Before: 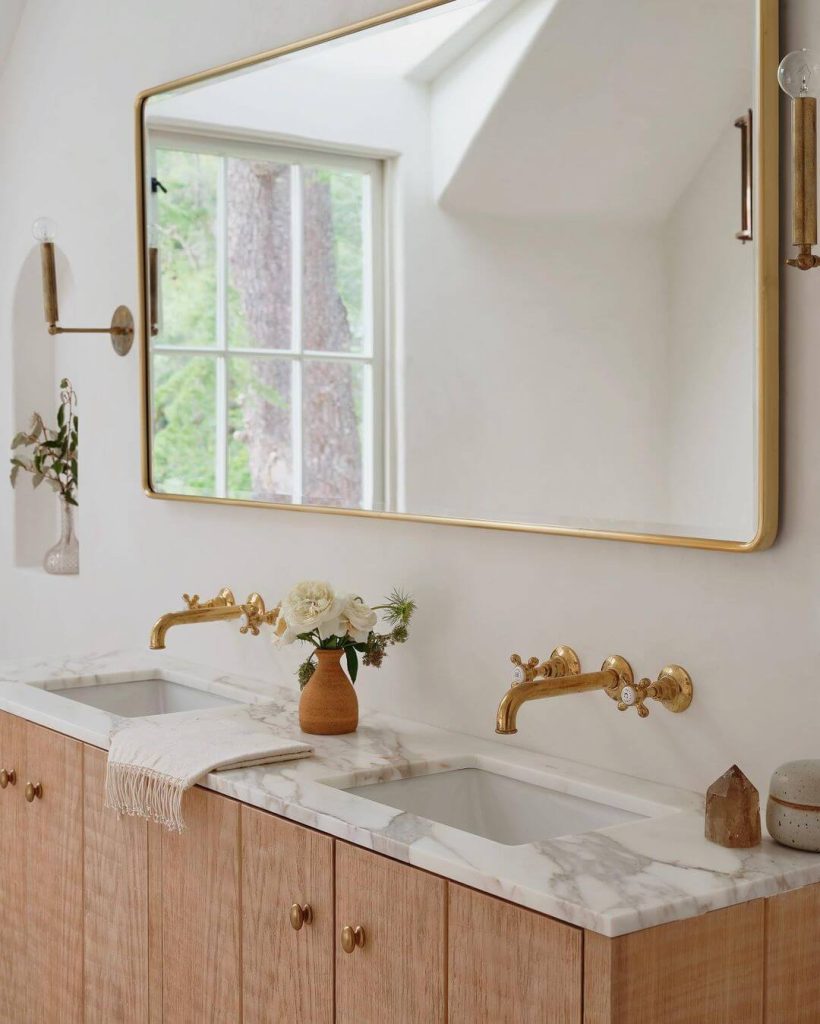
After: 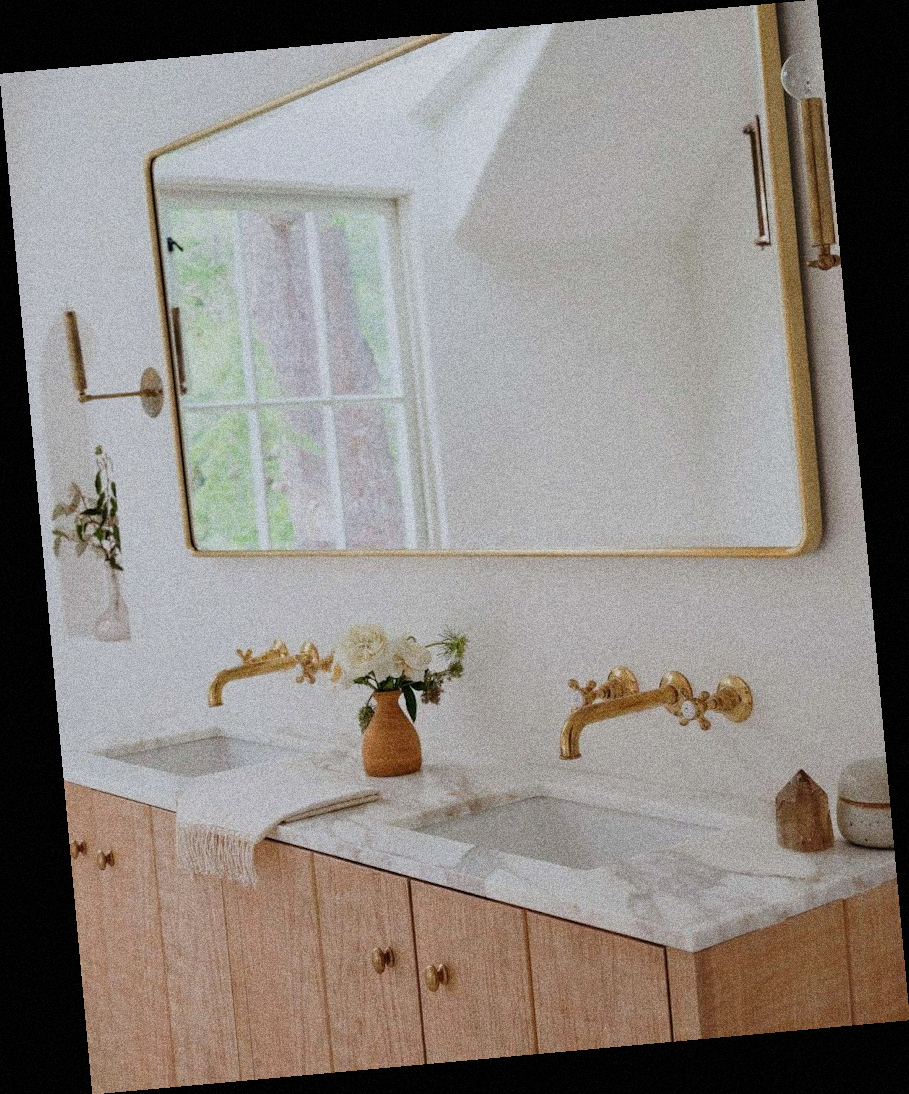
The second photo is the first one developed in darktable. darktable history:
rotate and perspective: rotation -5.2°, automatic cropping off
white balance: red 0.976, blue 1.04
grain: coarseness 14.49 ISO, strength 48.04%, mid-tones bias 35%
filmic rgb: black relative exposure -7.65 EV, white relative exposure 4.56 EV, hardness 3.61
